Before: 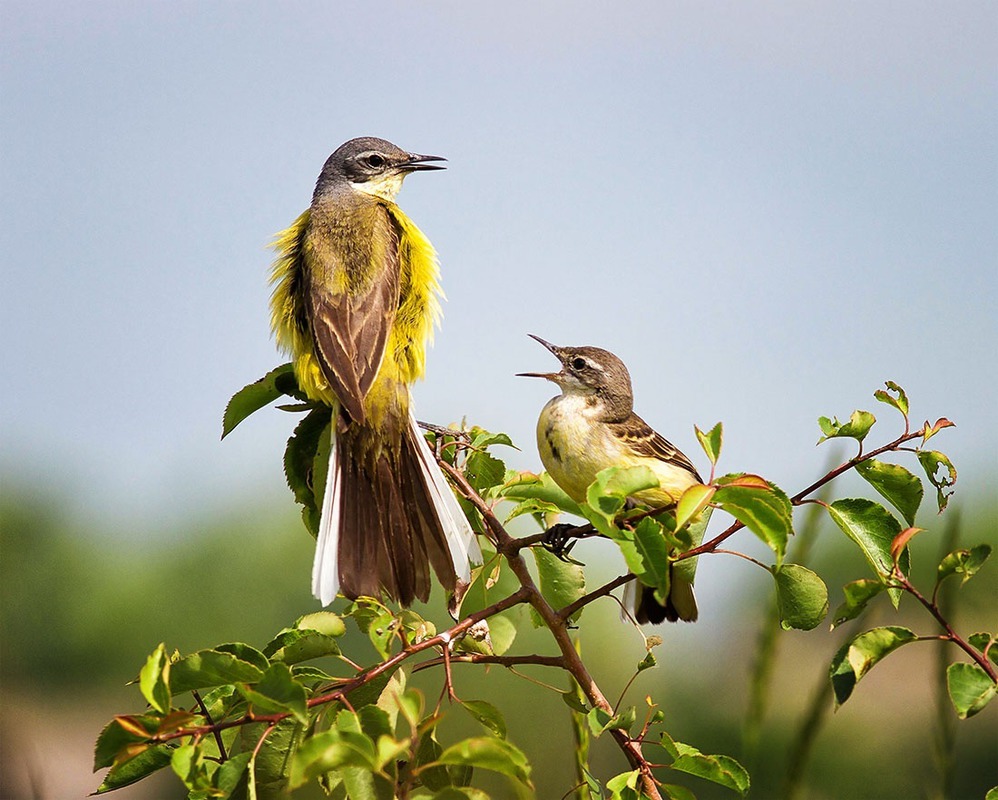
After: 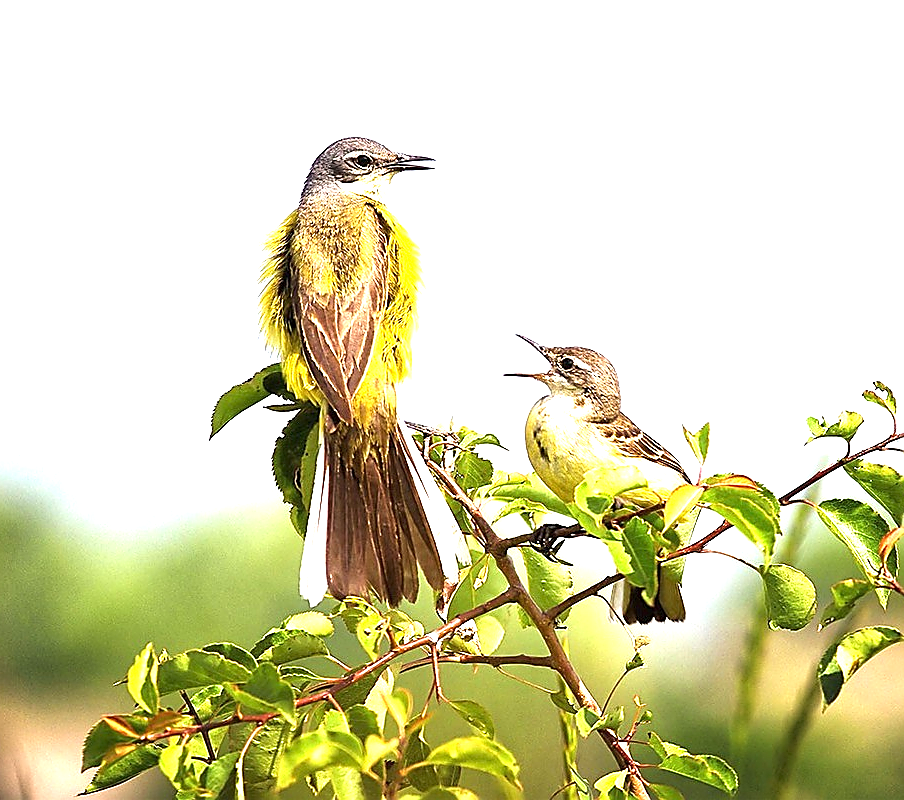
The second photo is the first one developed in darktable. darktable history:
crop and rotate: left 1.211%, right 8.158%
sharpen: radius 1.362, amount 1.237, threshold 0.686
exposure: black level correction 0, exposure 1.476 EV, compensate highlight preservation false
